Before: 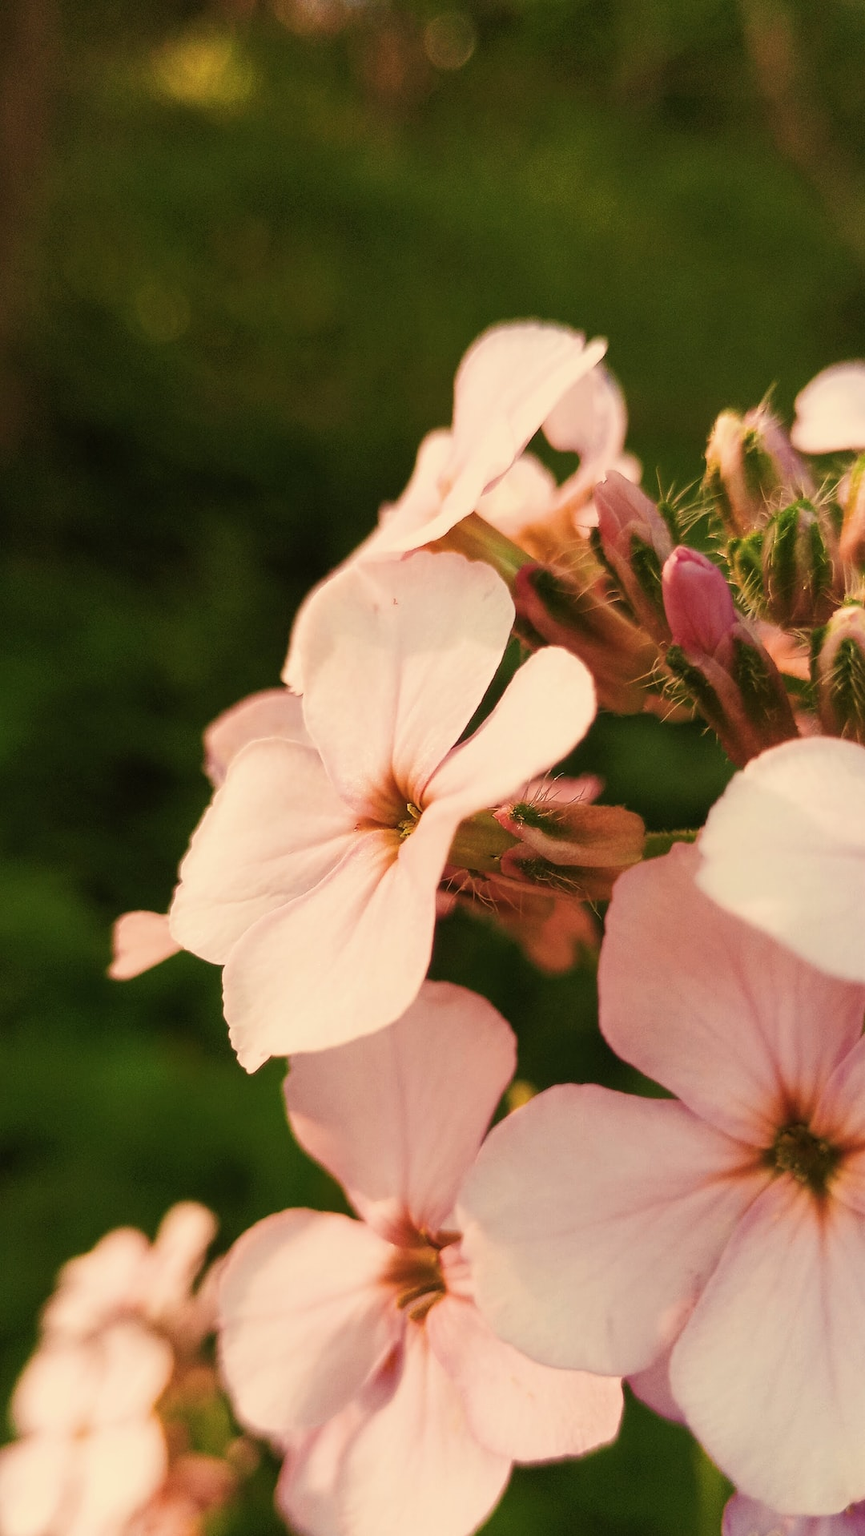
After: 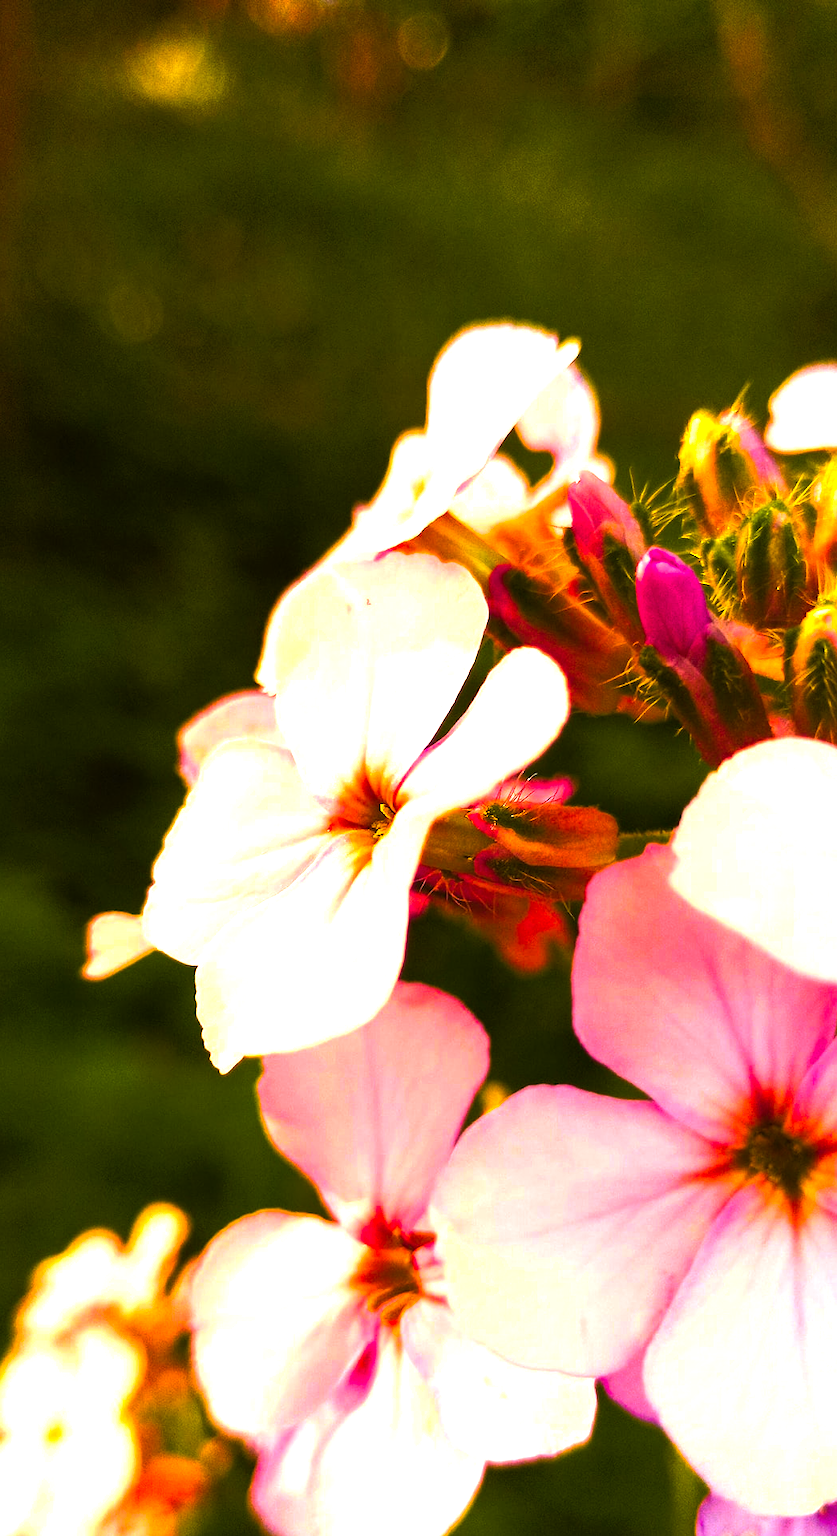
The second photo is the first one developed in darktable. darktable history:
crop and rotate: left 3.238%
white balance: red 0.954, blue 1.079
color balance rgb: linear chroma grading › highlights 100%, linear chroma grading › global chroma 23.41%, perceptual saturation grading › global saturation 35.38%, hue shift -10.68°, perceptual brilliance grading › highlights 47.25%, perceptual brilliance grading › mid-tones 22.2%, perceptual brilliance grading › shadows -5.93%
